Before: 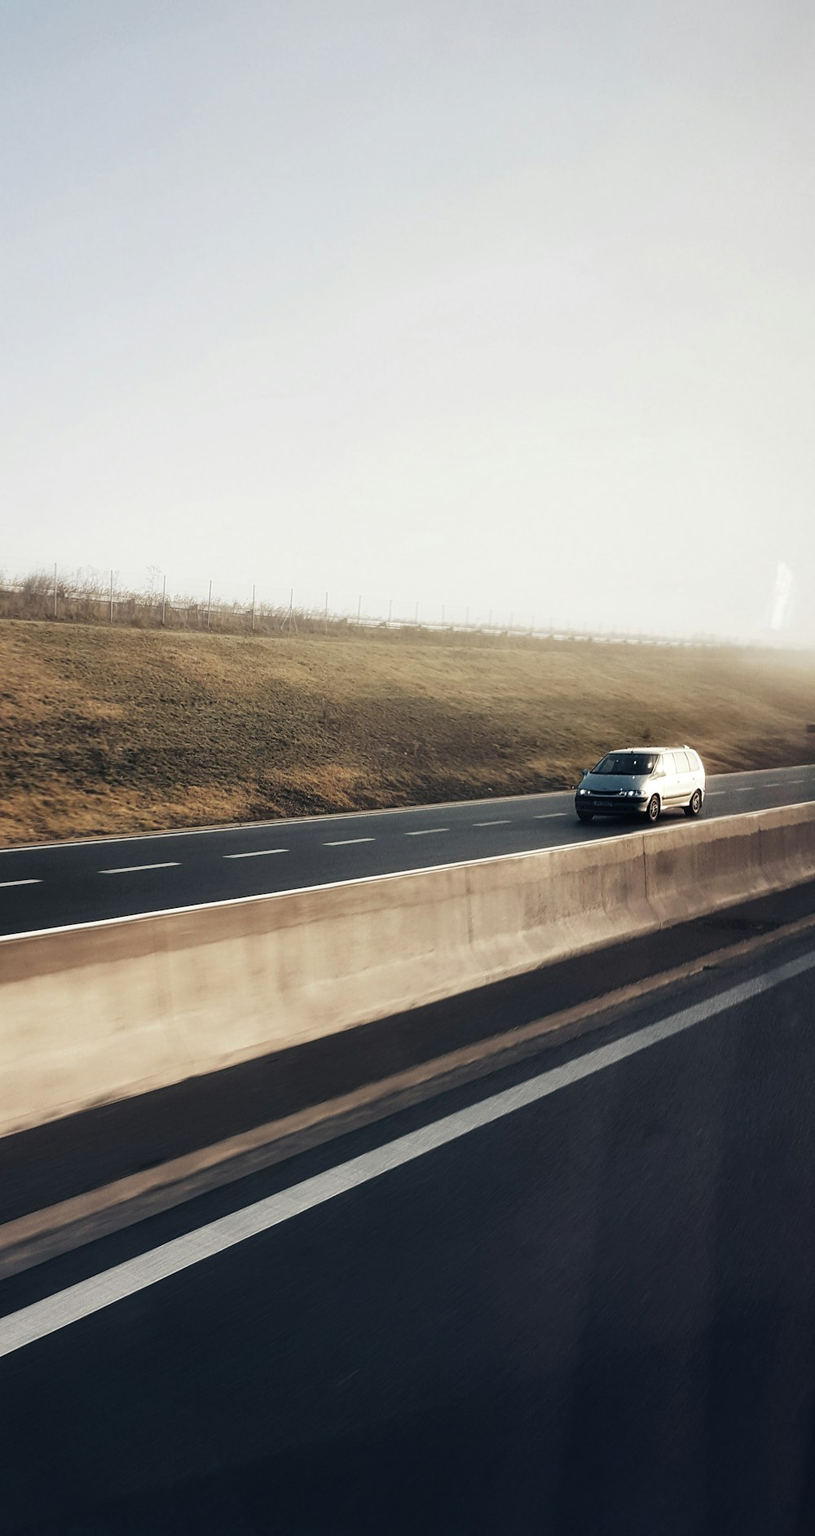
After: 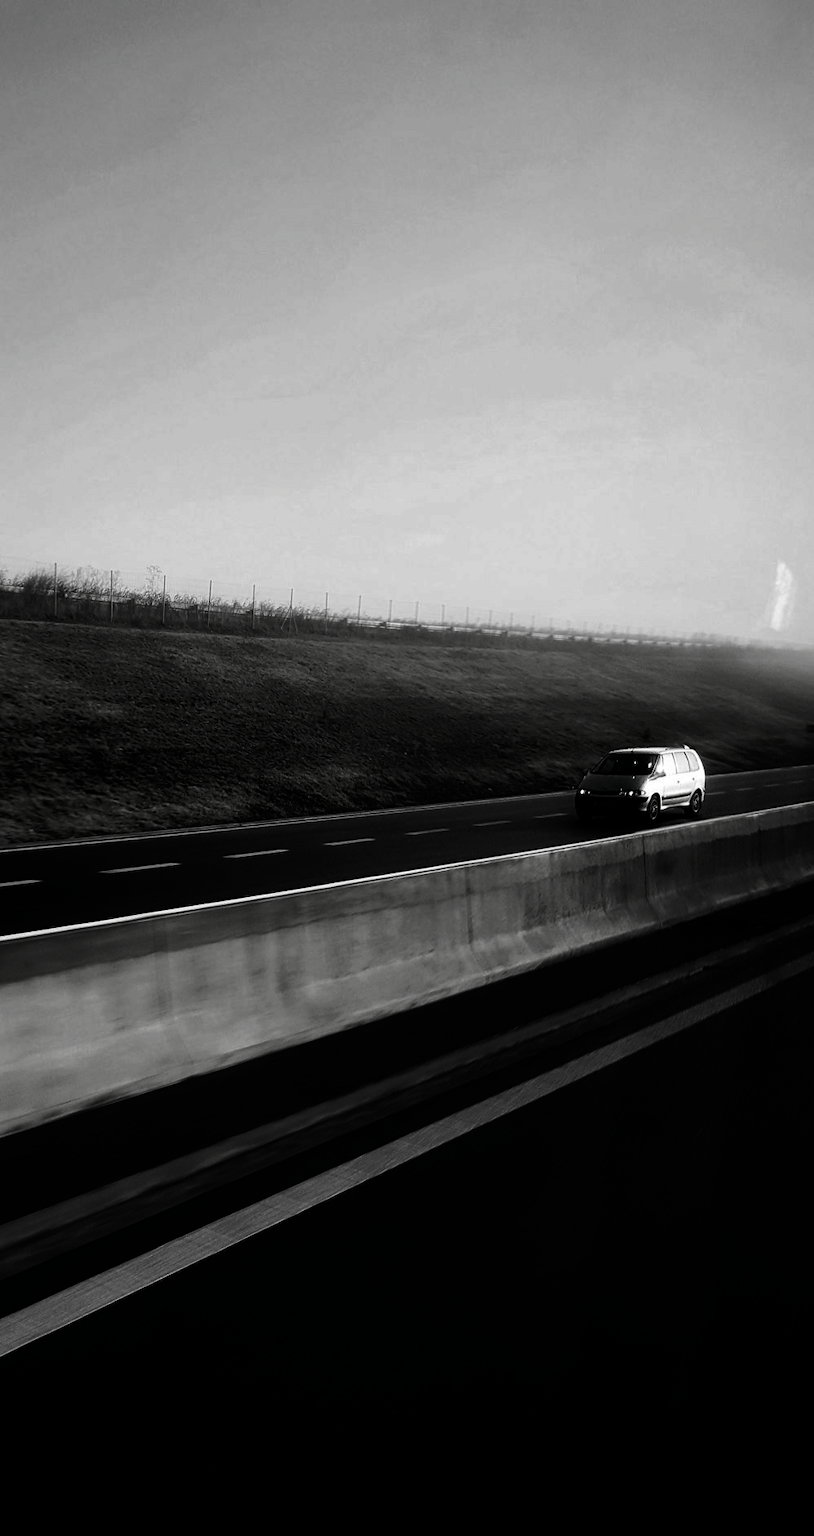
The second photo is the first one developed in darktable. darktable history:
contrast brightness saturation: contrast 0.022, brightness -0.998, saturation -0.983
